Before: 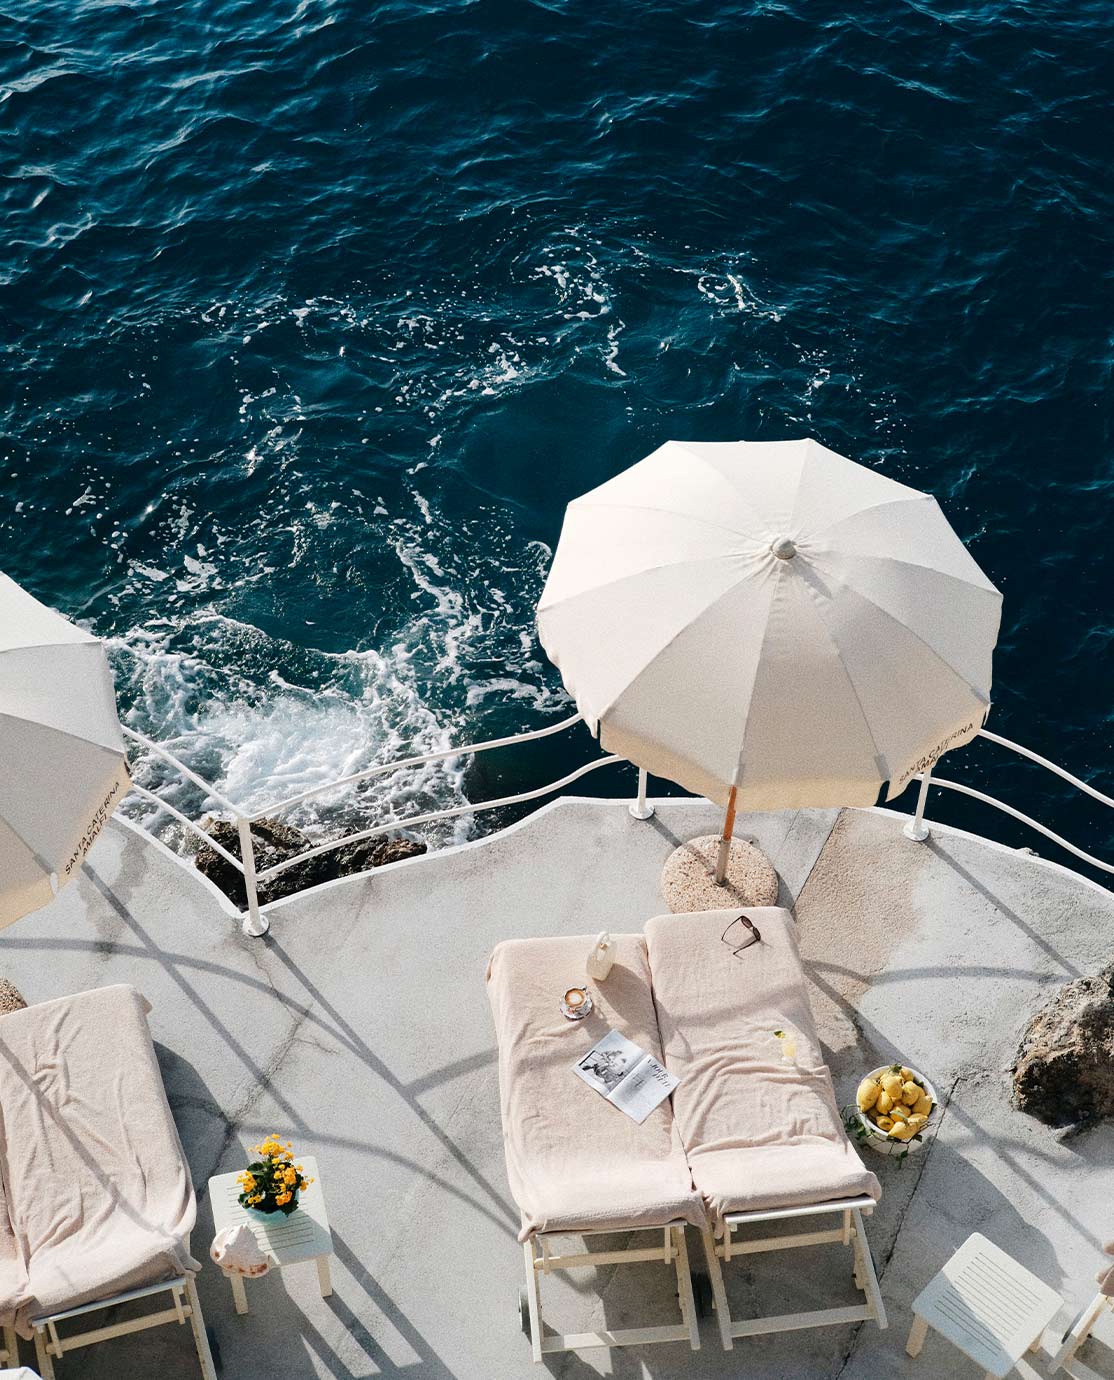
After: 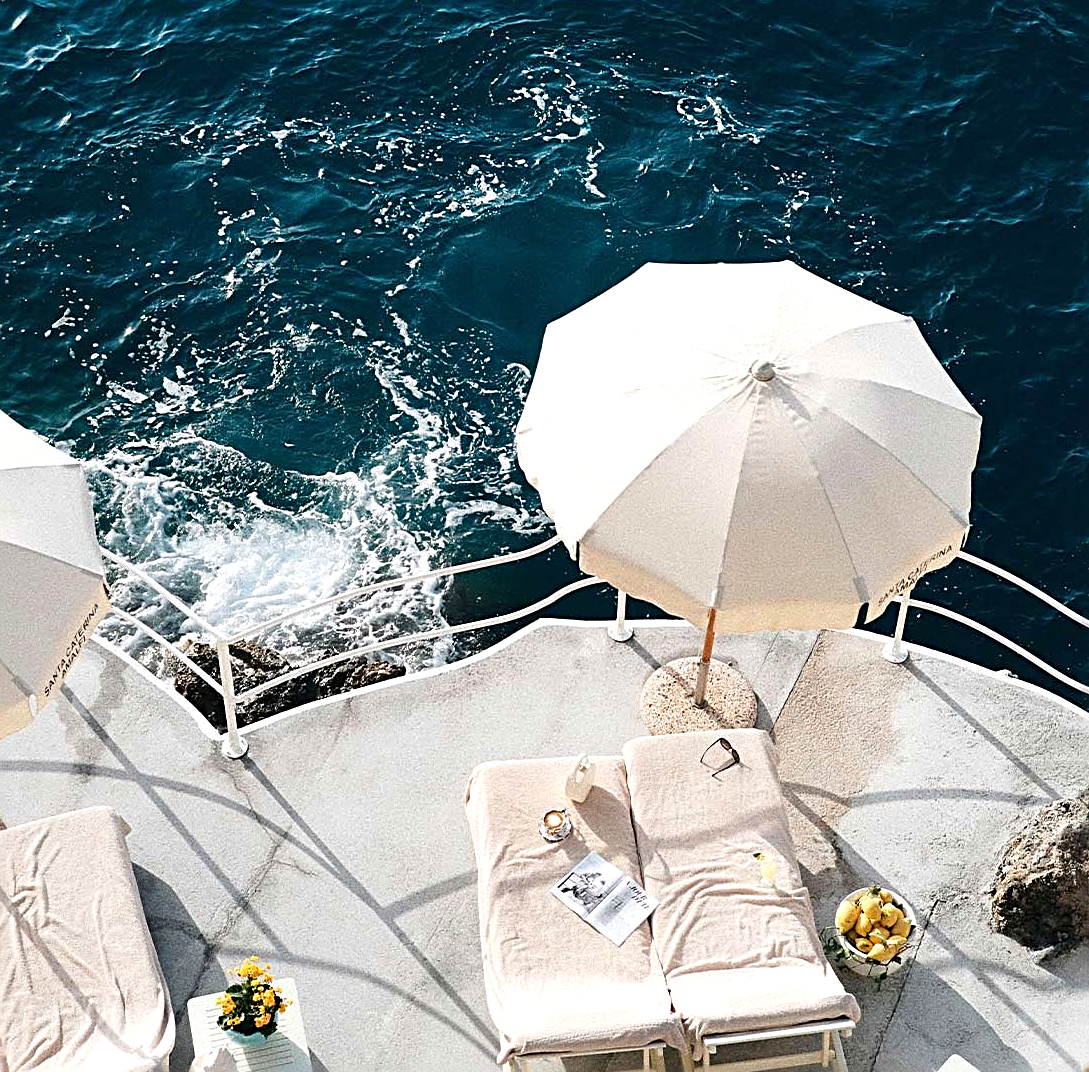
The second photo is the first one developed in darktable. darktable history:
sharpen: radius 2.628, amount 0.691
exposure: black level correction 0, exposure 0.399 EV, compensate highlight preservation false
crop and rotate: left 1.962%, top 12.909%, right 0.279%, bottom 9.364%
